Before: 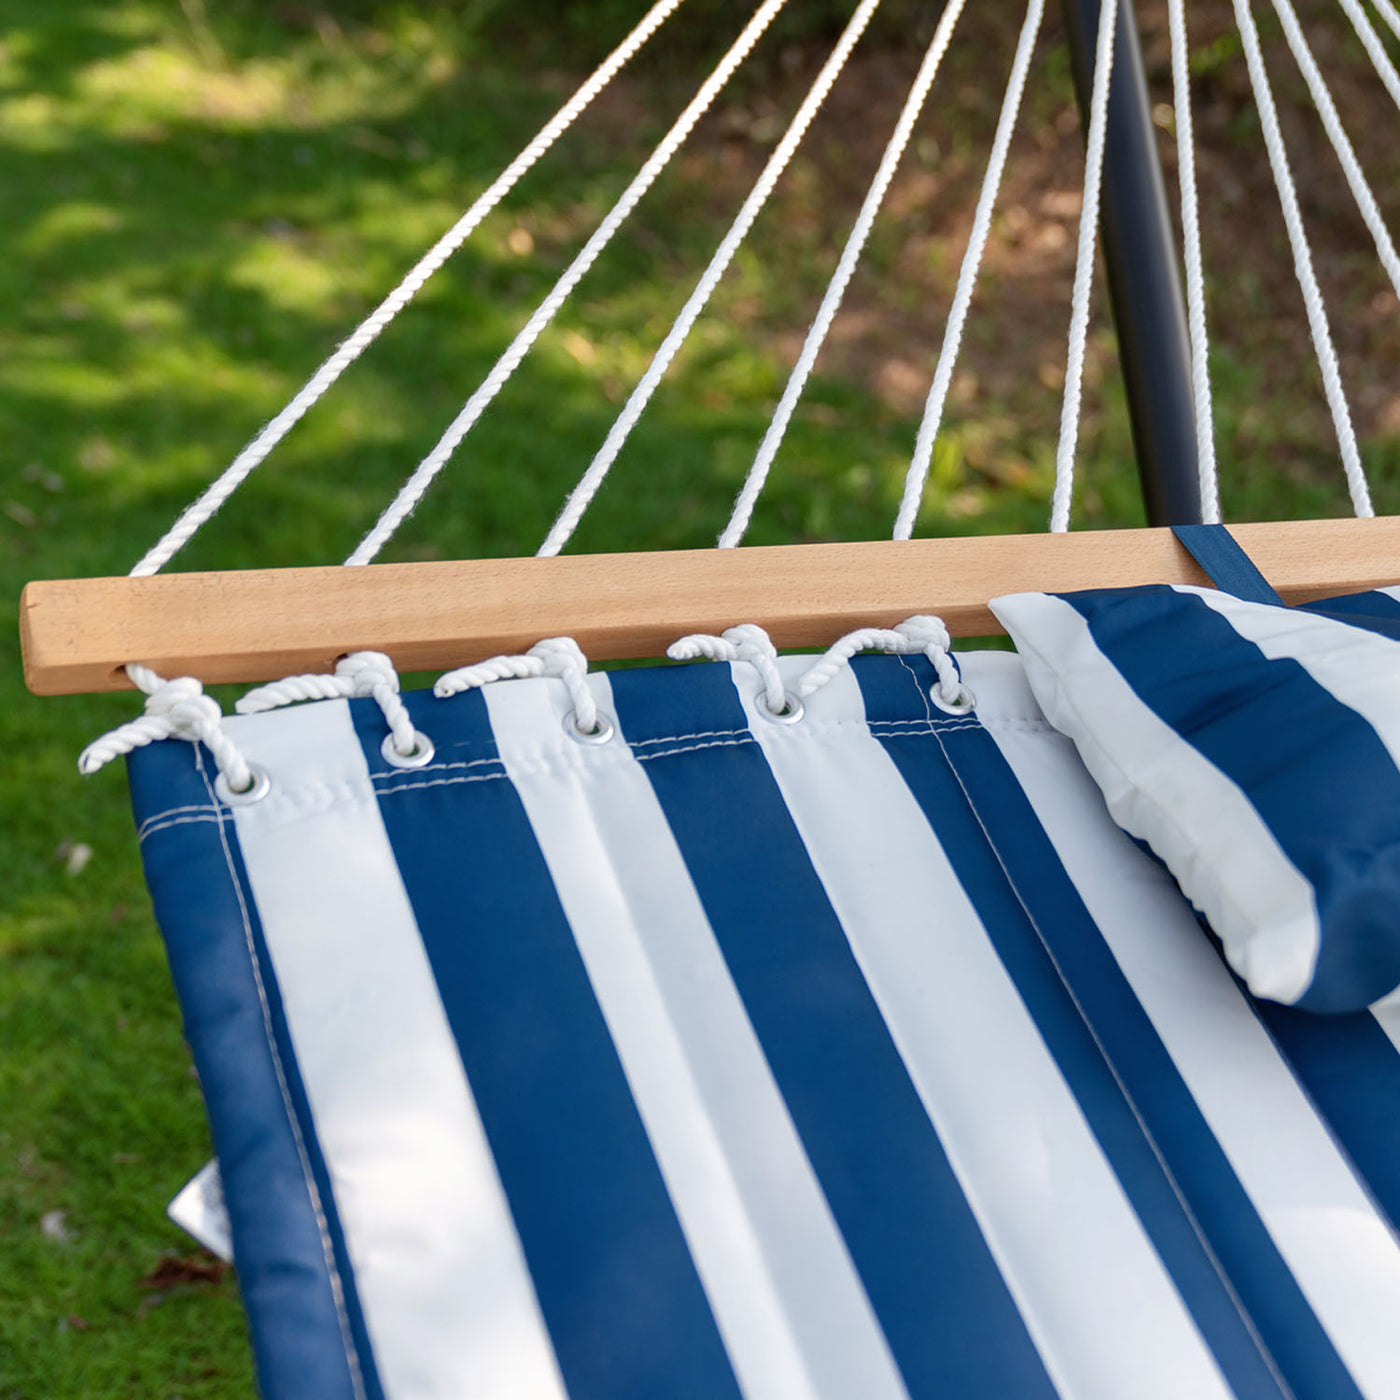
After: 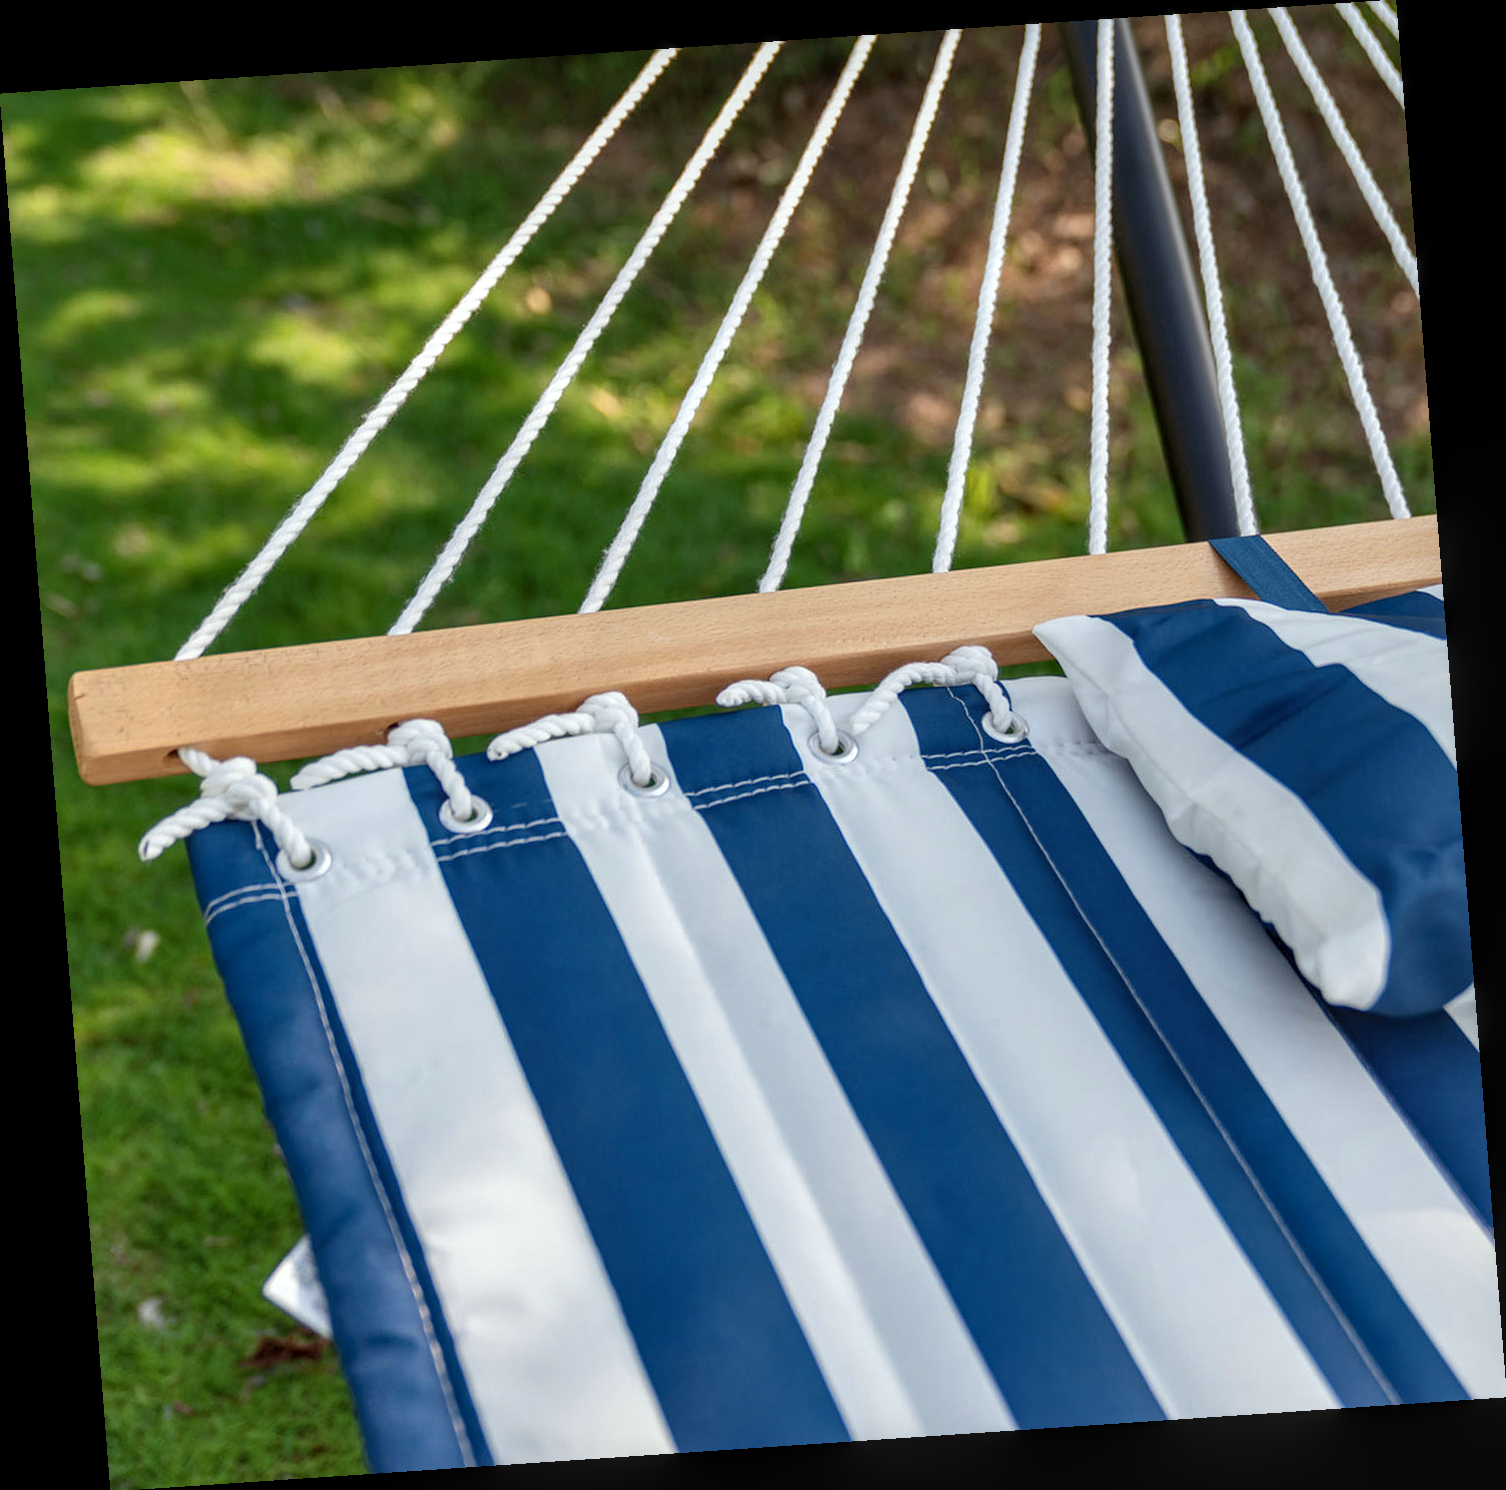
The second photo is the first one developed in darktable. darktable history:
white balance: red 0.978, blue 0.999
rotate and perspective: rotation -4.2°, shear 0.006, automatic cropping off
local contrast: on, module defaults
